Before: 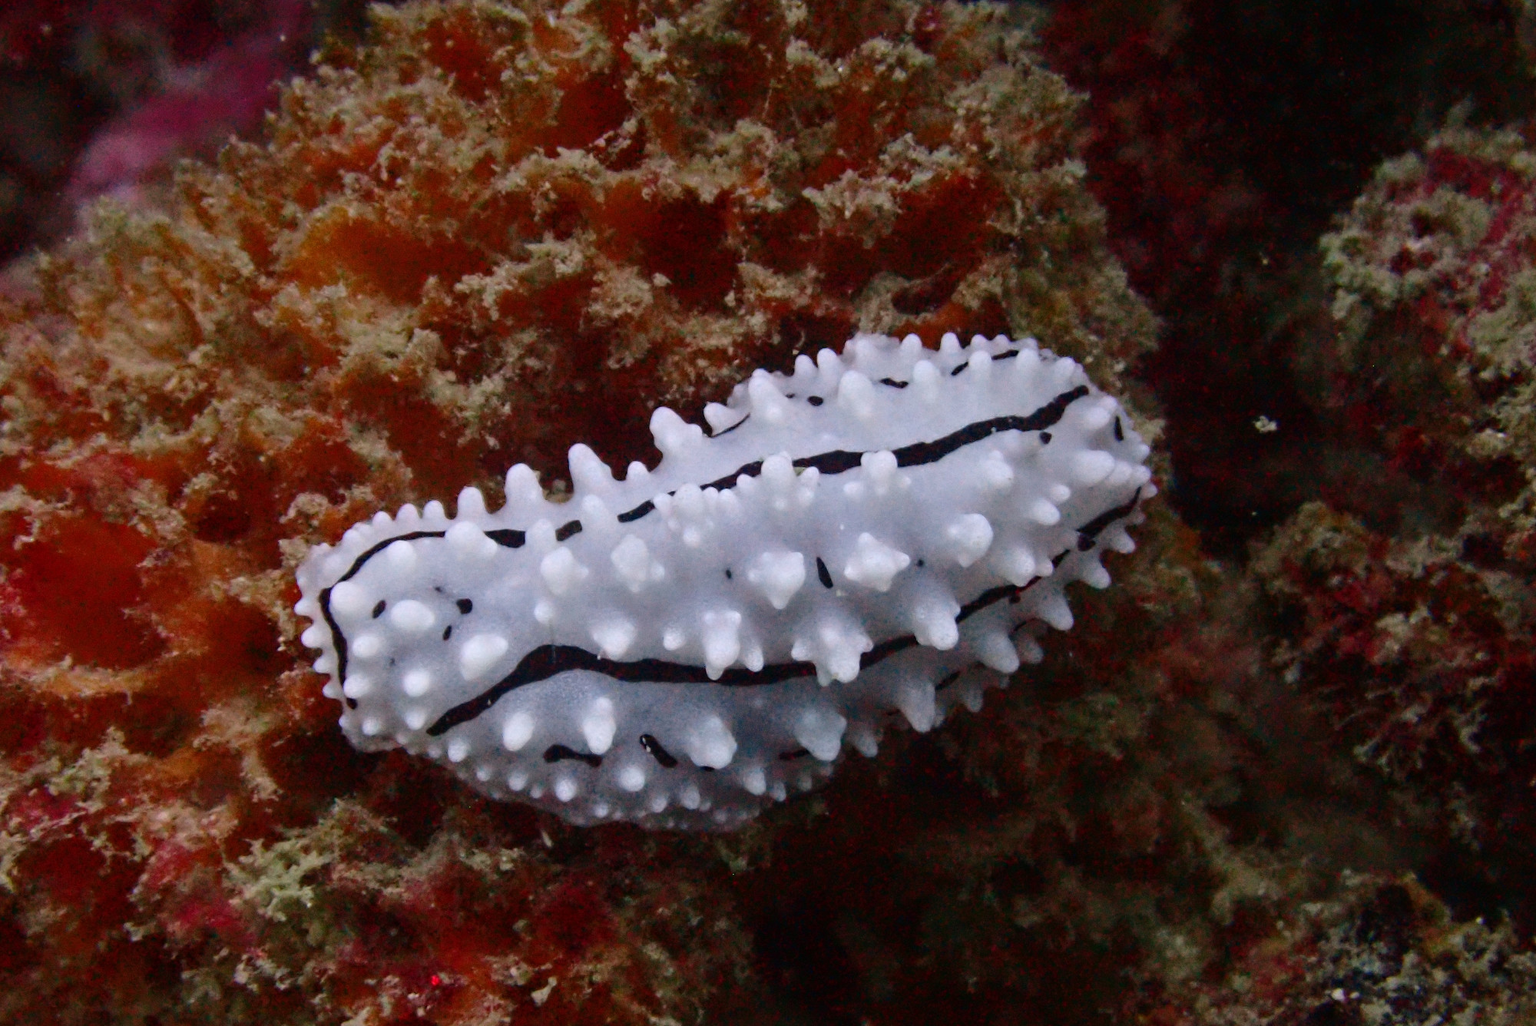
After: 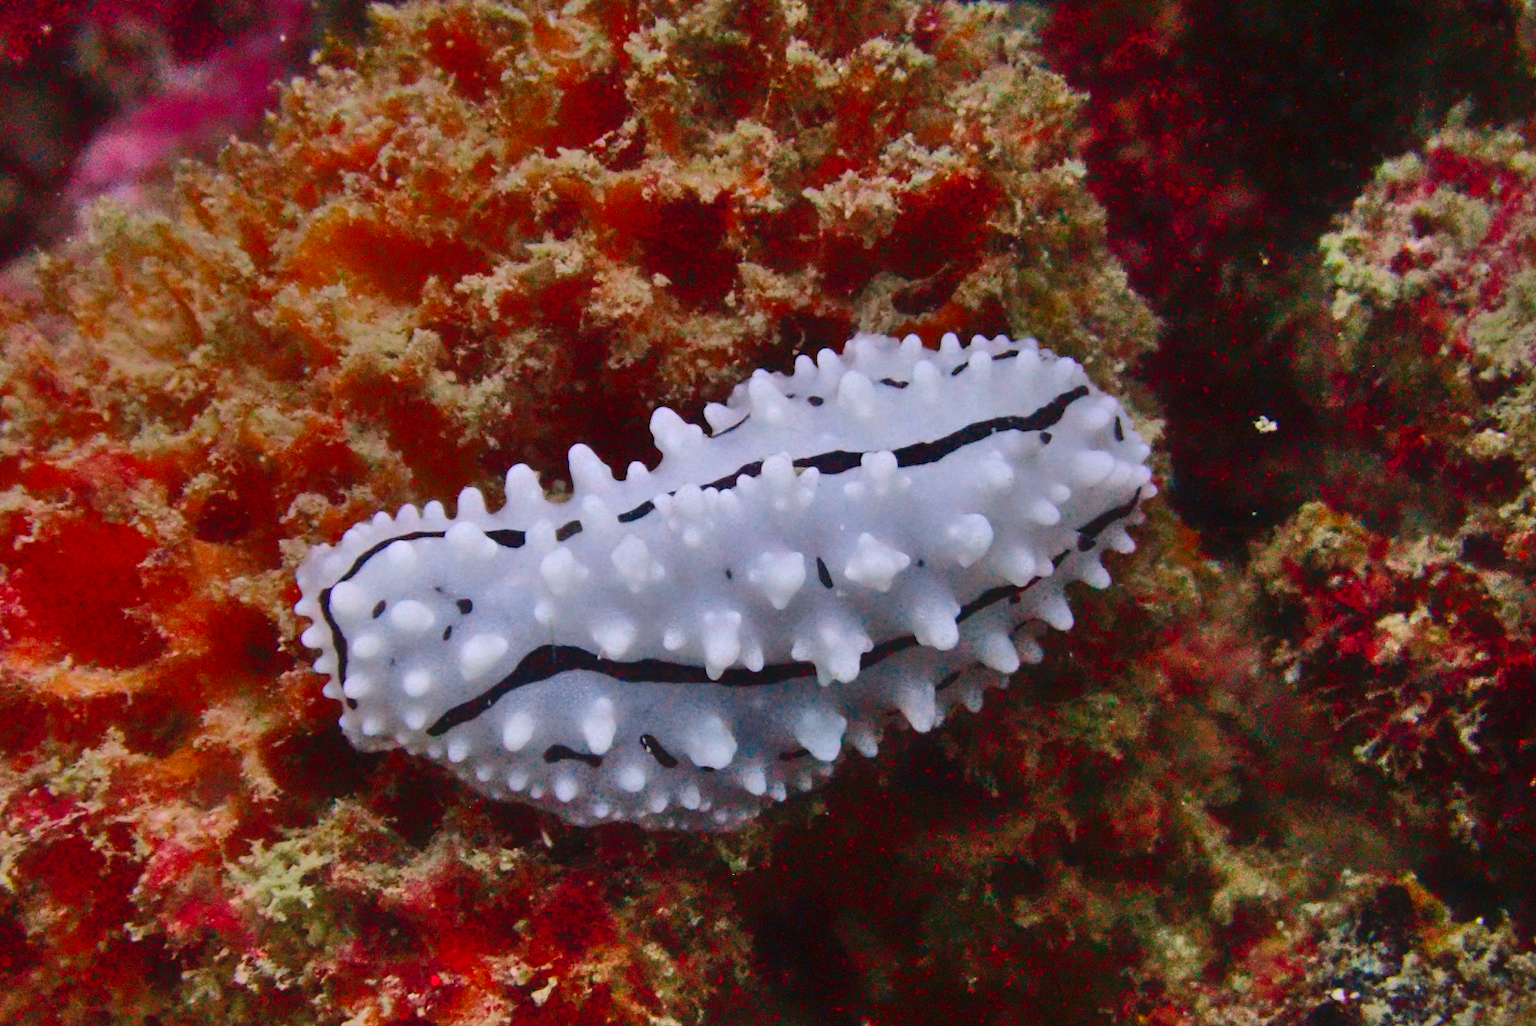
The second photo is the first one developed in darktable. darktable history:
color correction: highlights b* -0.047, saturation 1.27
shadows and highlights: shadows 60.87, highlights color adjustment 89.03%, soften with gaussian
contrast equalizer: octaves 7, y [[0.5, 0.486, 0.447, 0.446, 0.489, 0.5], [0.5 ×6], [0.5 ×6], [0 ×6], [0 ×6]]
